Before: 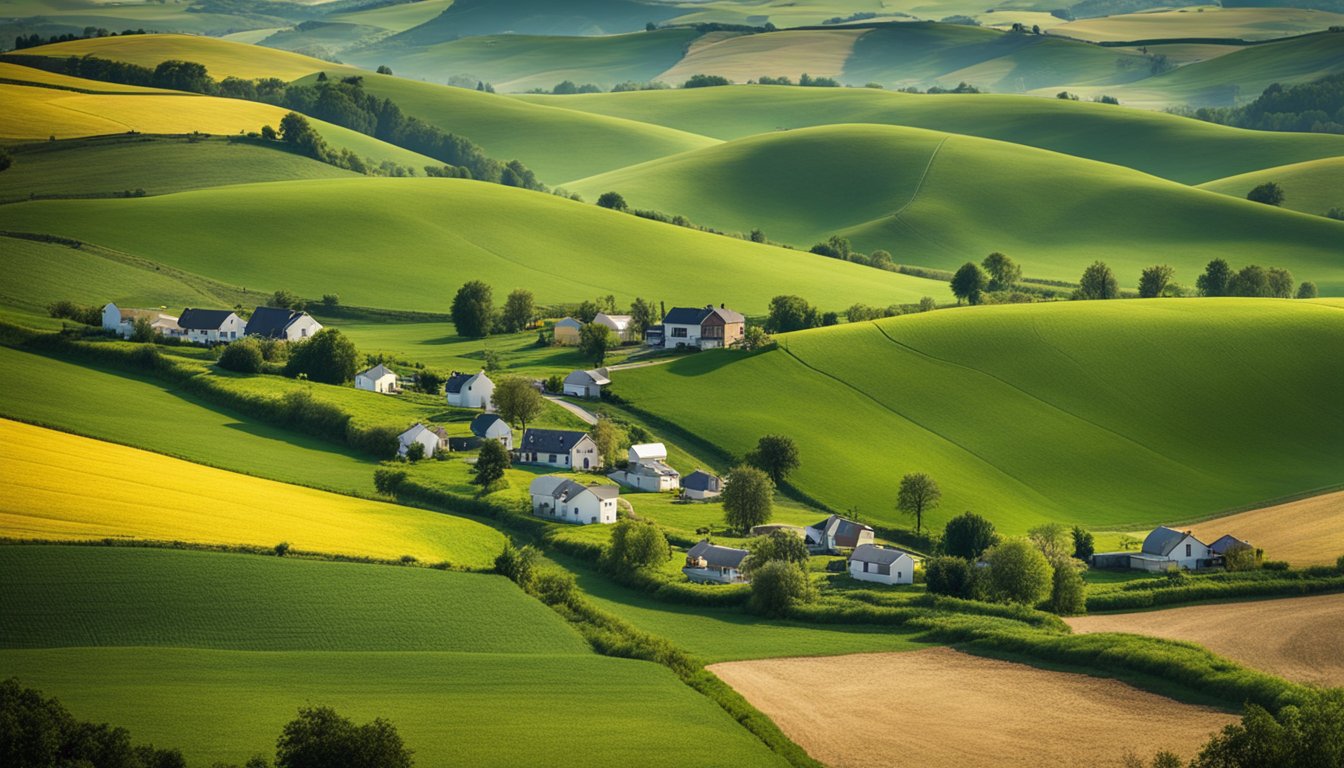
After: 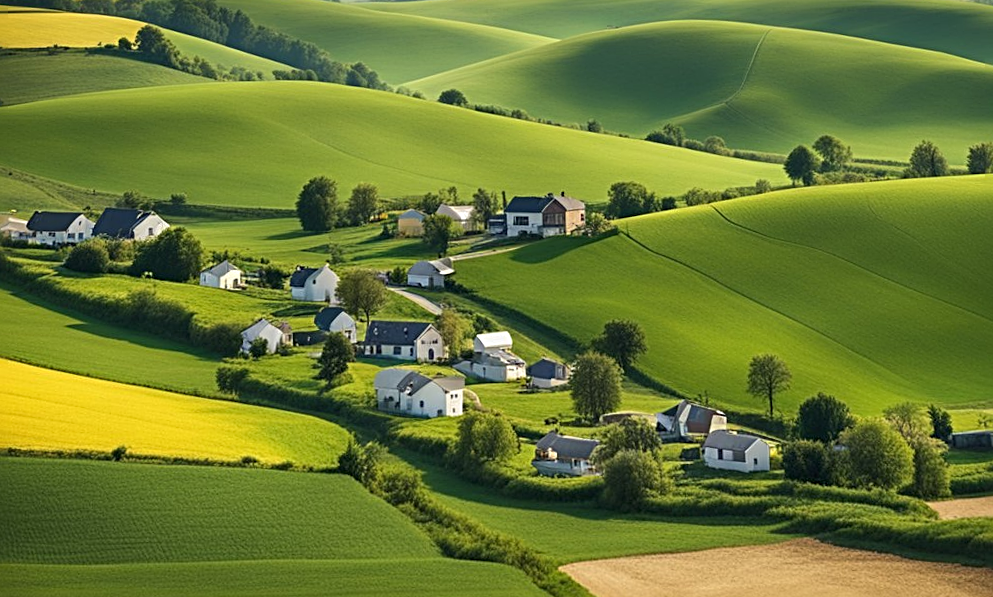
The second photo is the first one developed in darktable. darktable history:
sharpen: radius 3.119
crop and rotate: left 10.071%, top 10.071%, right 10.02%, bottom 10.02%
rotate and perspective: rotation -1.68°, lens shift (vertical) -0.146, crop left 0.049, crop right 0.912, crop top 0.032, crop bottom 0.96
